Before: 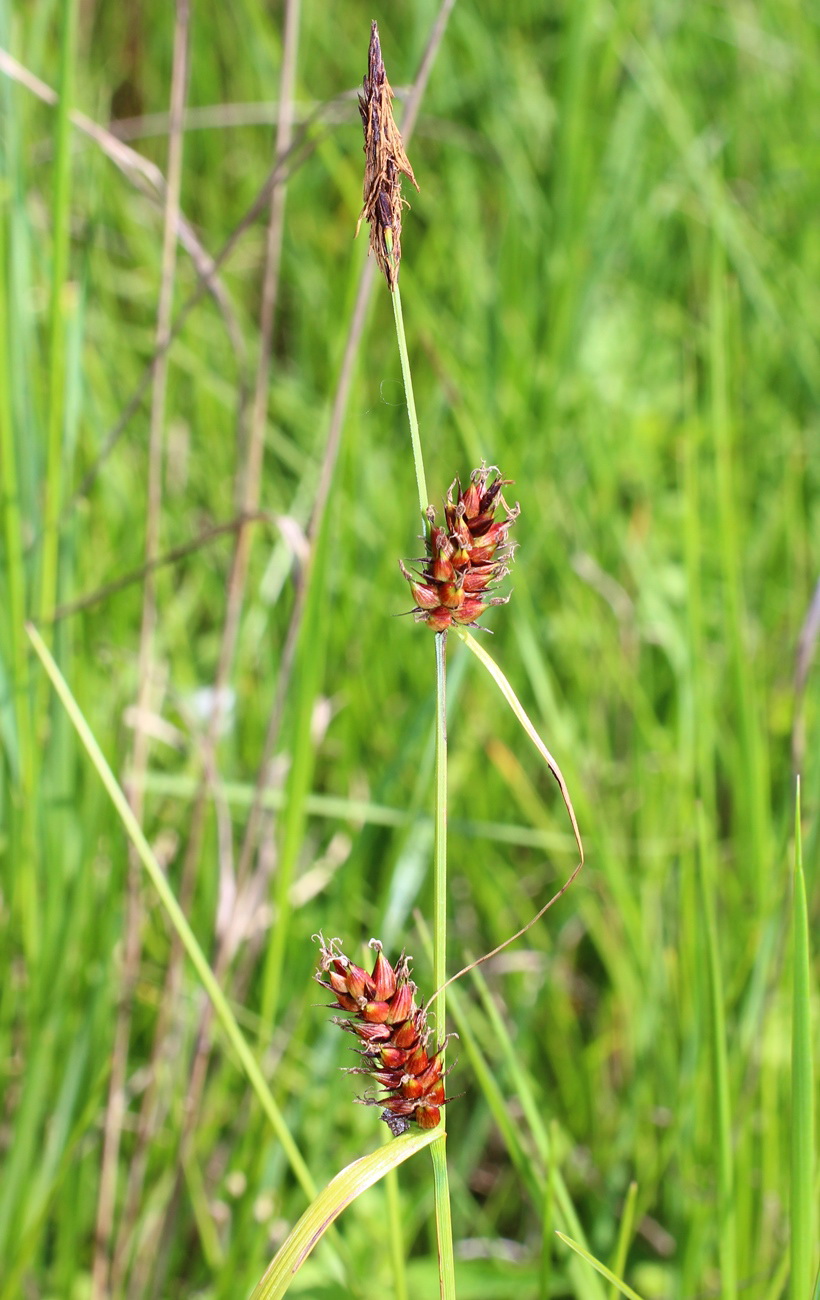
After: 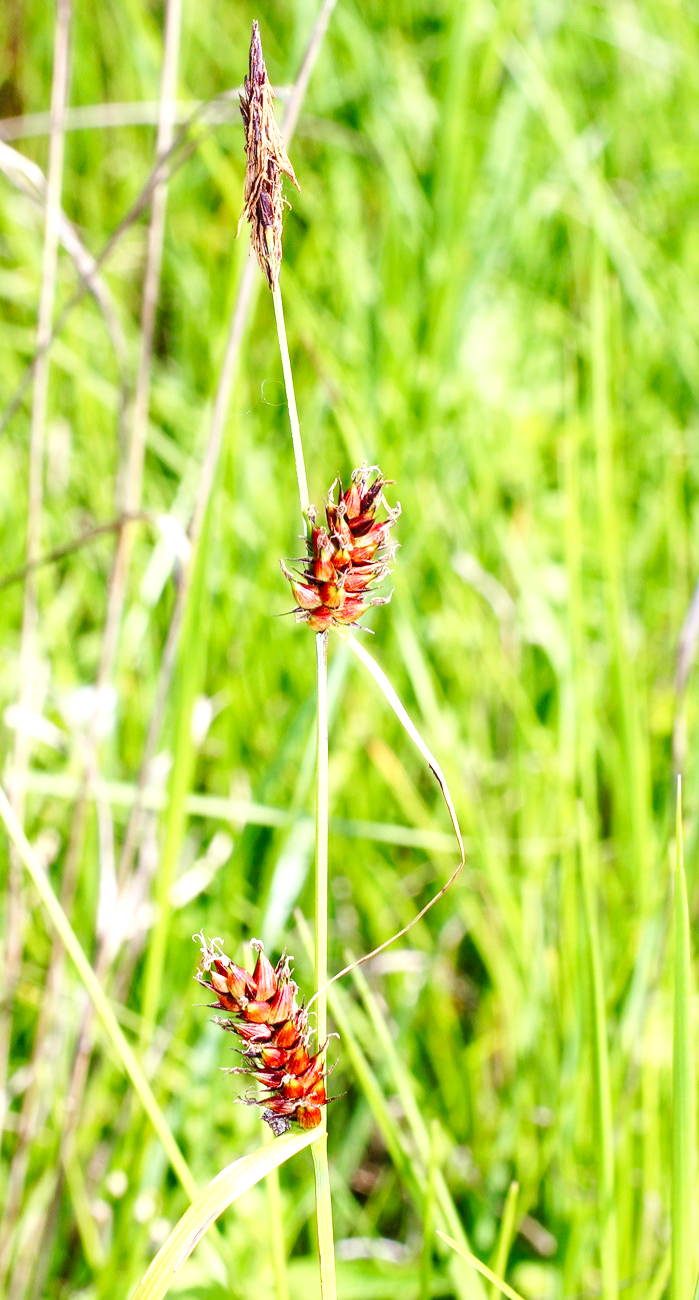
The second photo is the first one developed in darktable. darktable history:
local contrast: on, module defaults
exposure: black level correction 0.001, exposure 0.499 EV, compensate exposure bias true, compensate highlight preservation false
base curve: curves: ch0 [(0, 0) (0.032, 0.025) (0.121, 0.166) (0.206, 0.329) (0.605, 0.79) (1, 1)], exposure shift 0.581, preserve colors none
crop and rotate: left 14.677%
